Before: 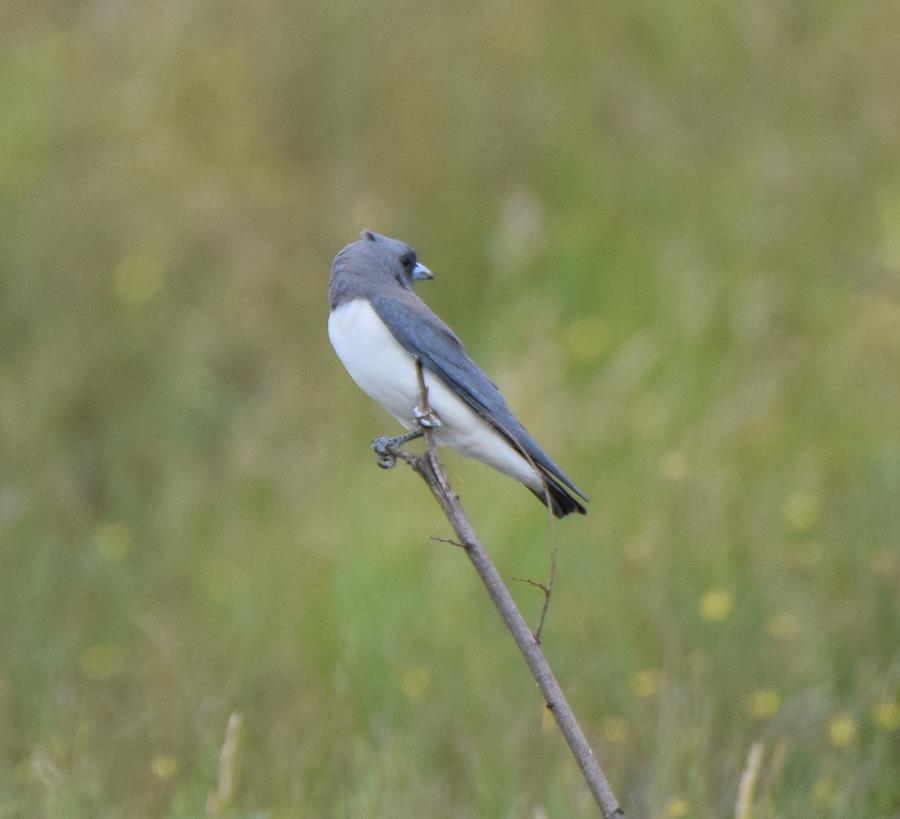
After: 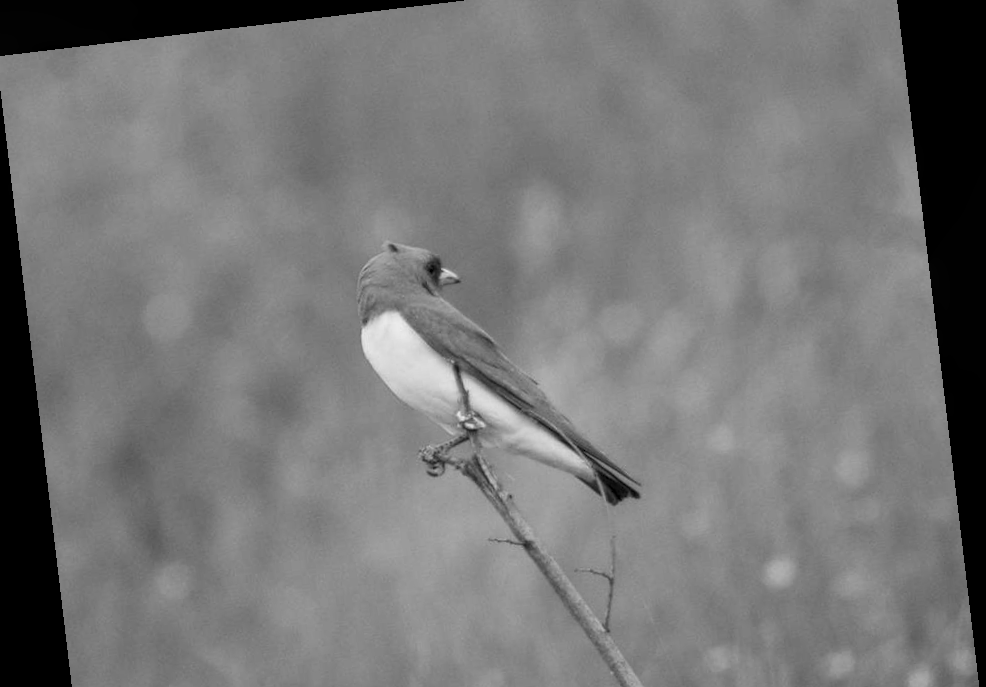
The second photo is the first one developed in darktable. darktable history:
monochrome: on, module defaults
rotate and perspective: rotation -6.83°, automatic cropping off
local contrast: on, module defaults
crop: left 0.387%, top 5.469%, bottom 19.809%
